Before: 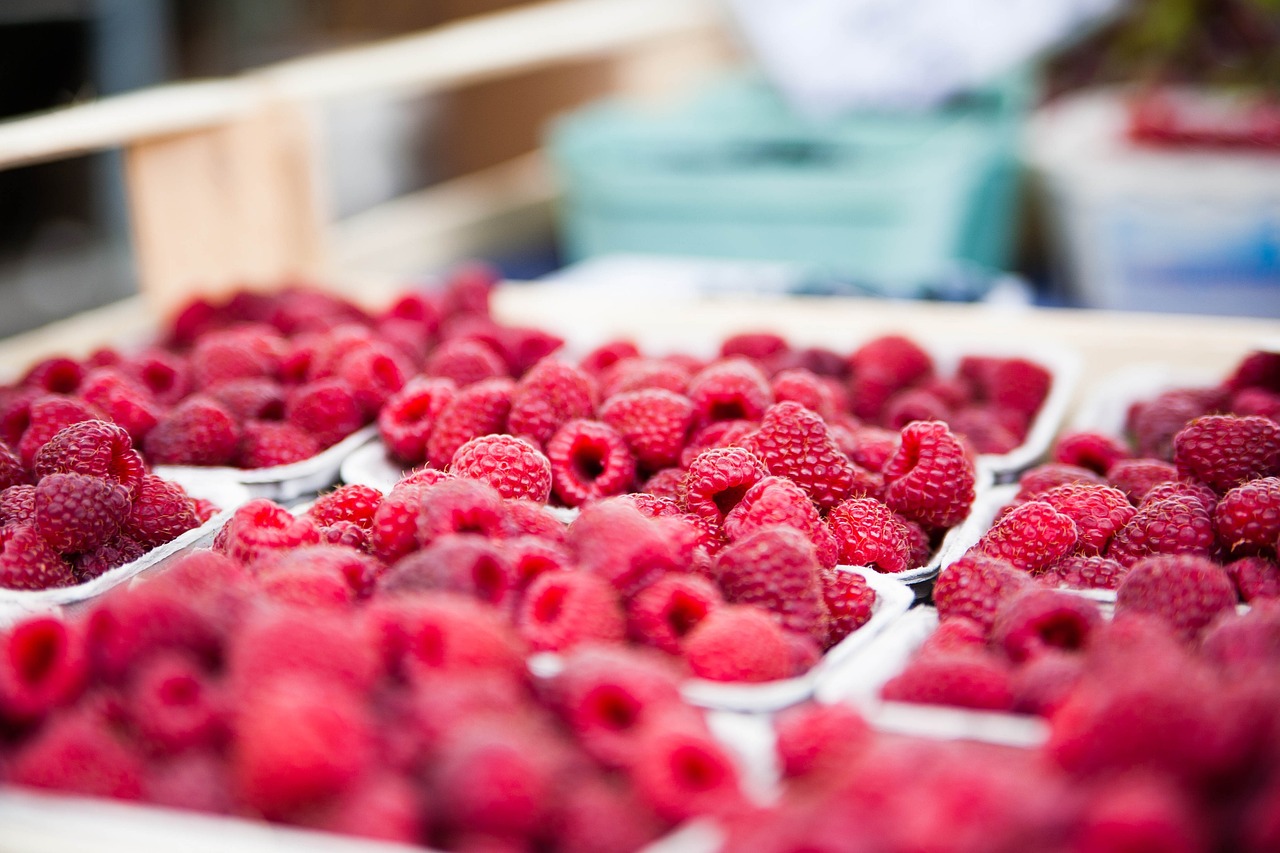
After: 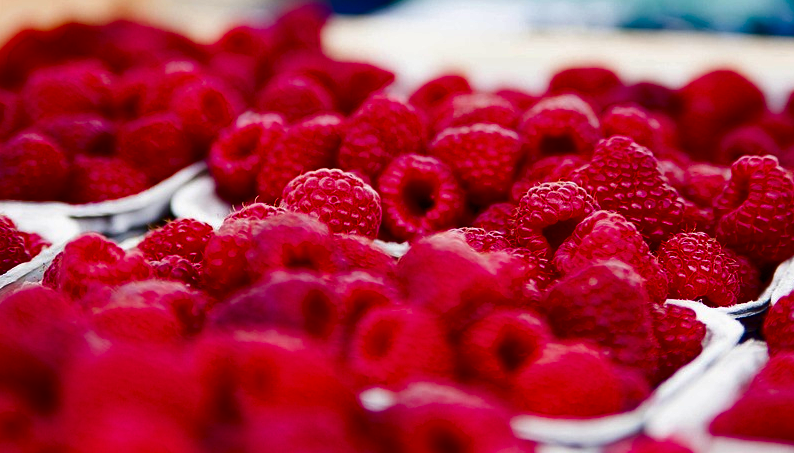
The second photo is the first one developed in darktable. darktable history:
color balance rgb: linear chroma grading › global chroma 15%, perceptual saturation grading › global saturation 30%
crop: left 13.312%, top 31.28%, right 24.627%, bottom 15.582%
contrast brightness saturation: contrast 0.09, brightness -0.59, saturation 0.17
